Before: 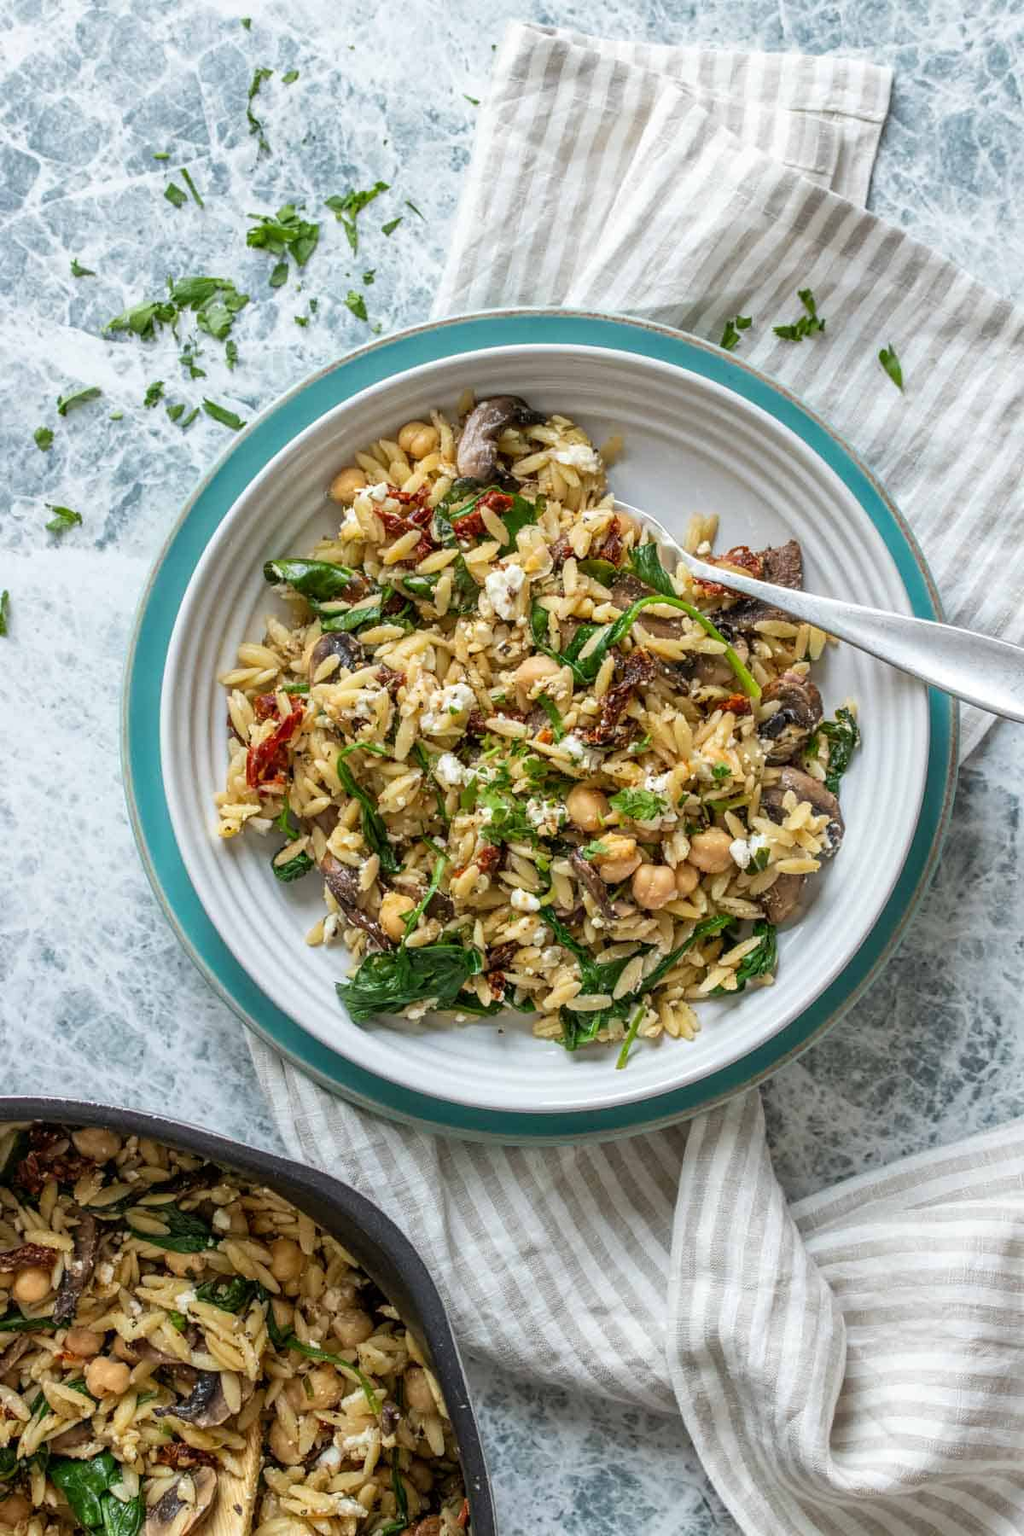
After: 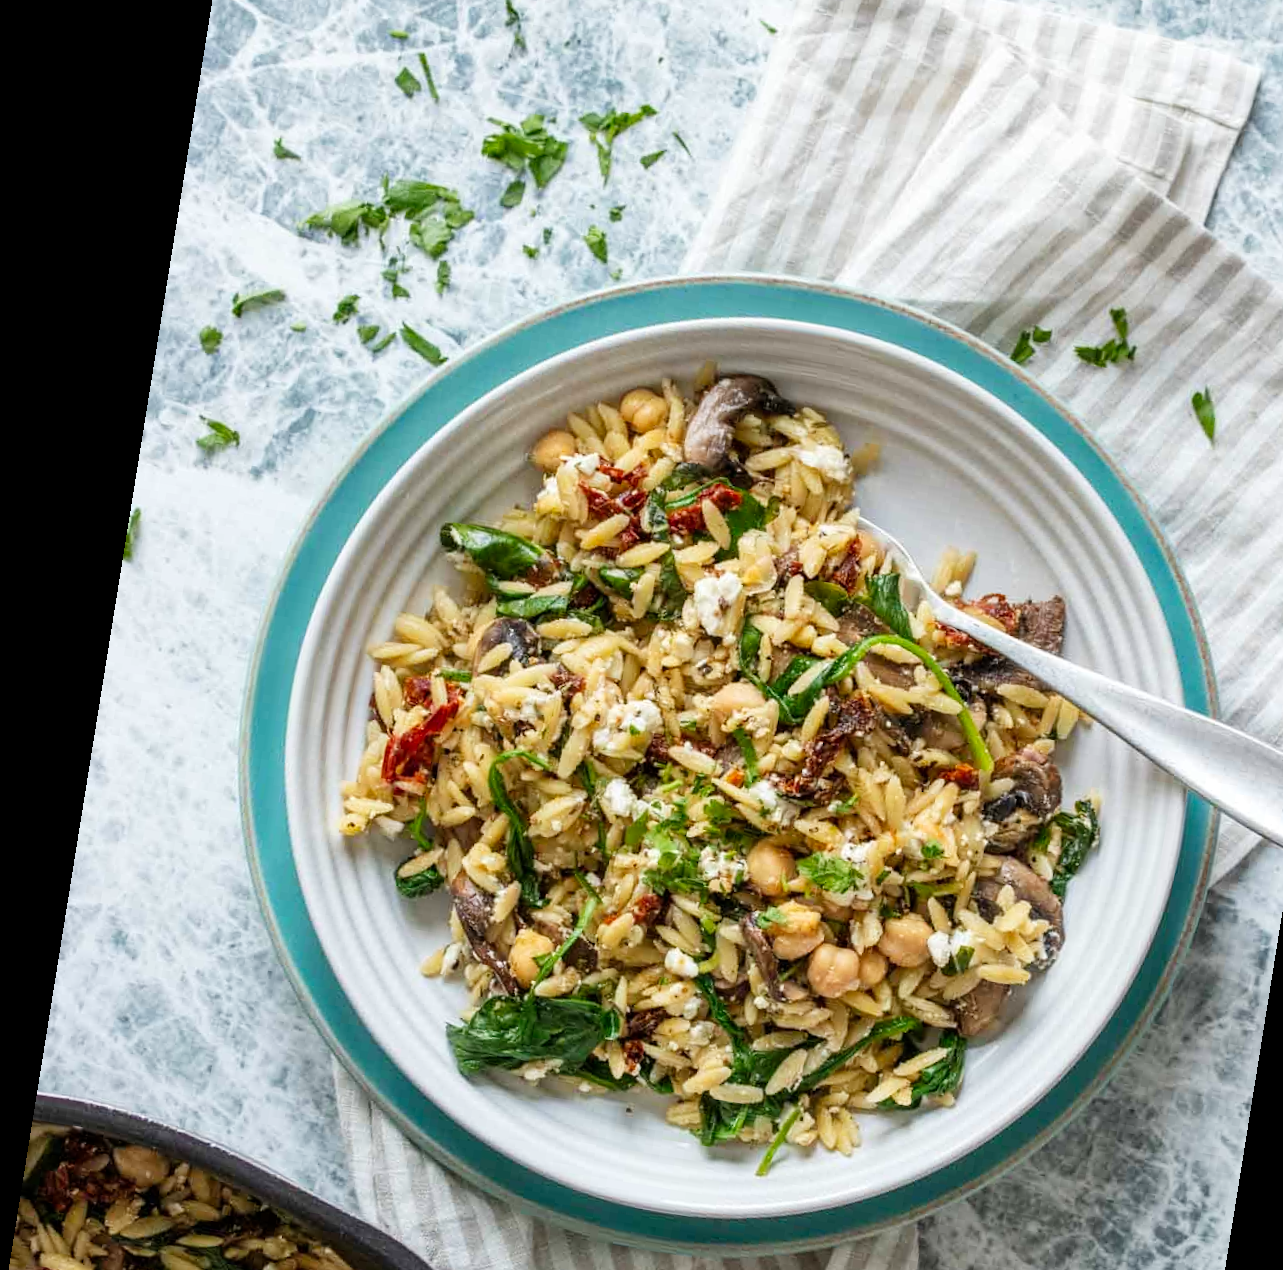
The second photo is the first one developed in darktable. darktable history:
tone curve: curves: ch0 [(0, 0) (0.004, 0.002) (0.02, 0.013) (0.218, 0.218) (0.664, 0.718) (0.832, 0.873) (1, 1)], preserve colors none
rotate and perspective: rotation 9.12°, automatic cropping off
crop: left 3.015%, top 8.969%, right 9.647%, bottom 26.457%
